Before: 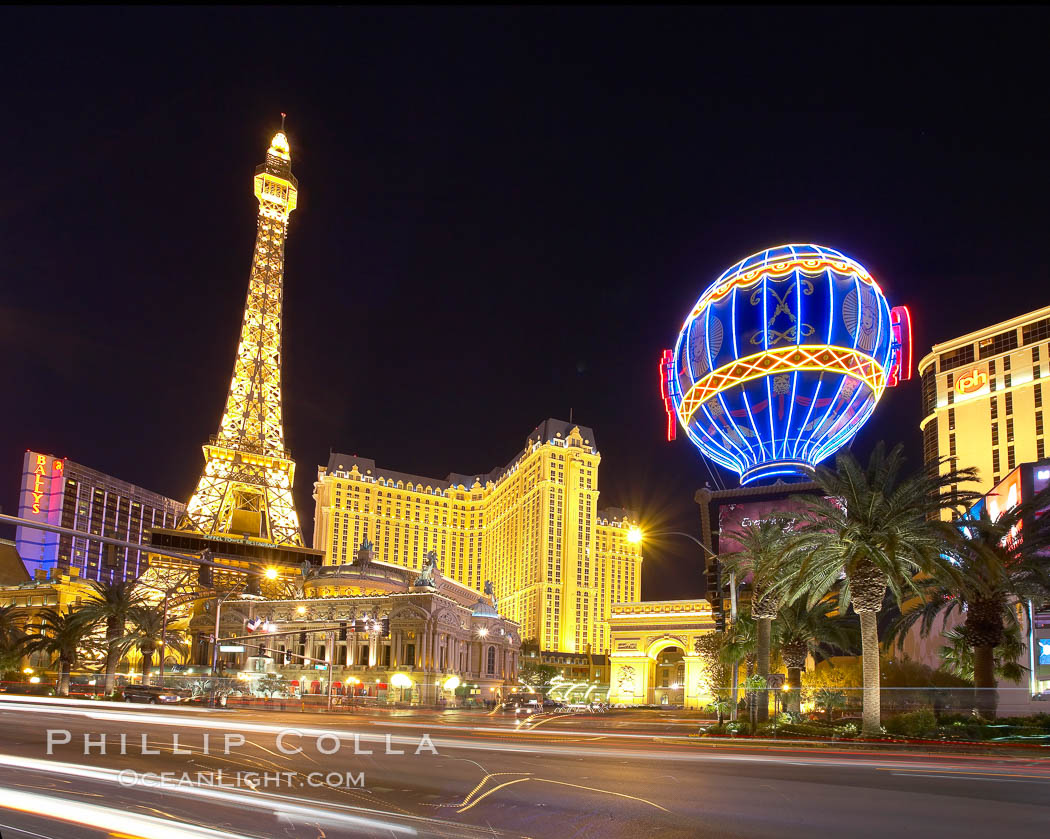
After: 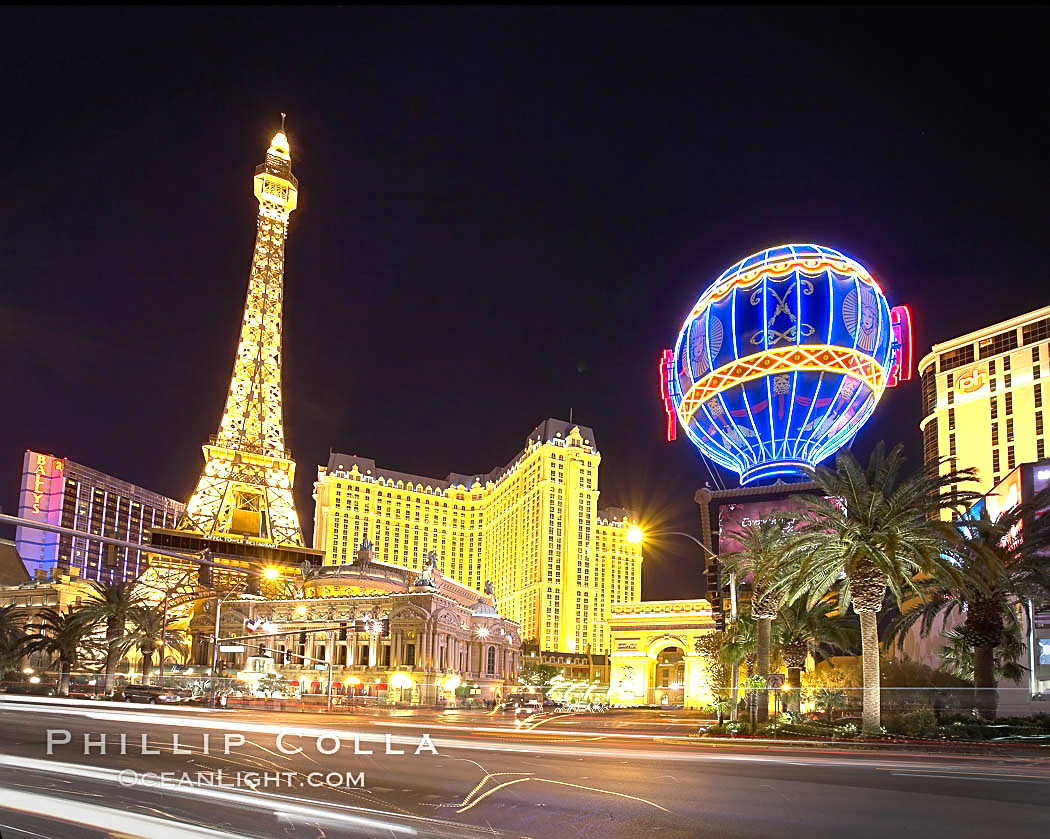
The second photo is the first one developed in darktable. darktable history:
sharpen: on, module defaults
exposure: black level correction 0, exposure 0.693 EV, compensate highlight preservation false
vignetting: fall-off start 90.61%, fall-off radius 38.2%, width/height ratio 1.222, shape 1.29
